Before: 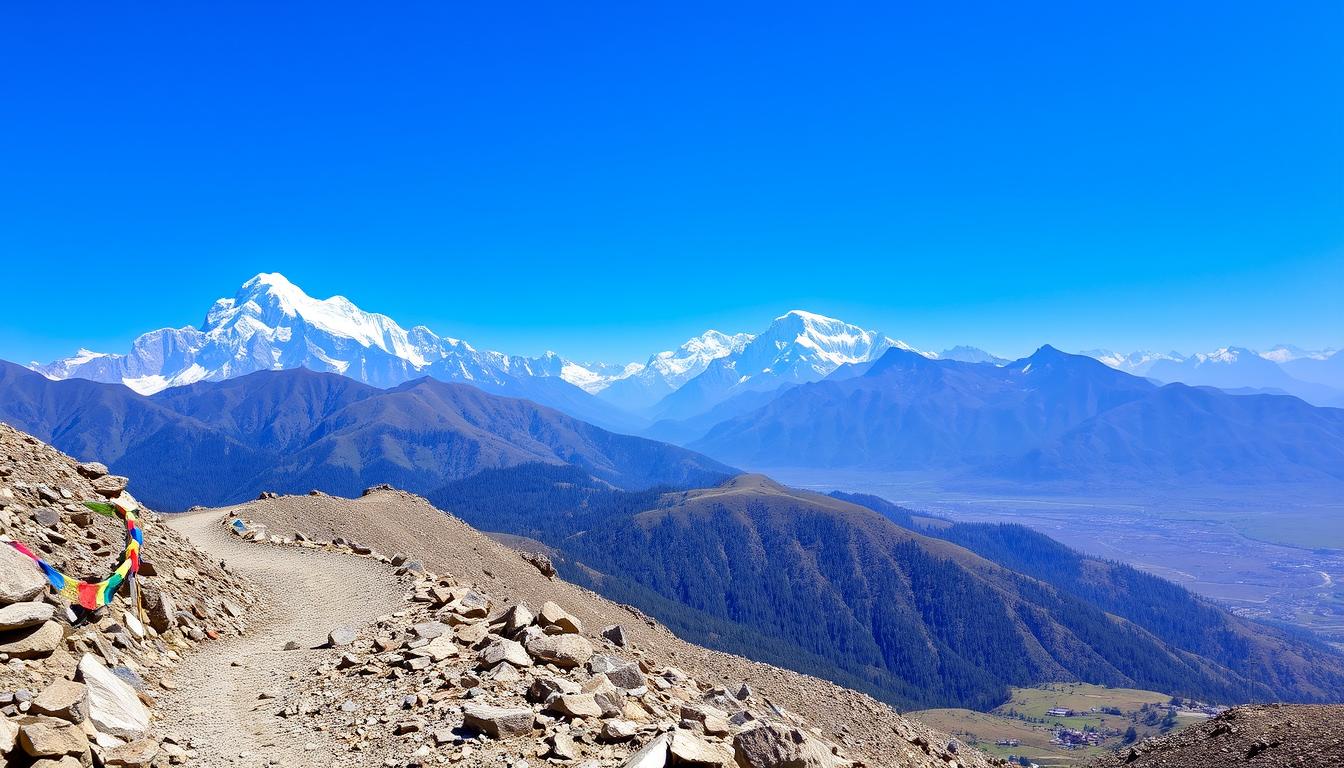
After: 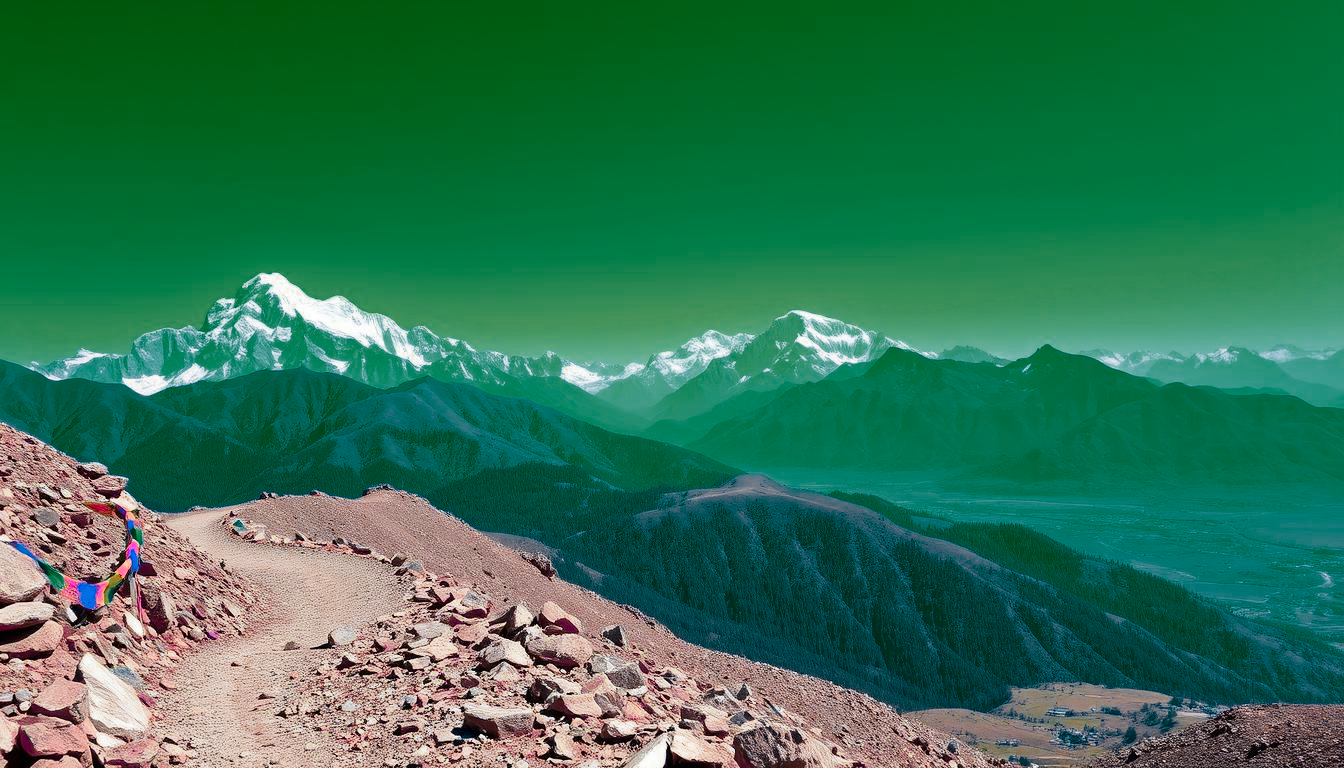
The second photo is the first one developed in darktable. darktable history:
color zones: curves: ch0 [(0.826, 0.353)]; ch1 [(0.242, 0.647) (0.889, 0.342)]; ch2 [(0.246, 0.089) (0.969, 0.068)]
contrast brightness saturation: contrast 0.072
